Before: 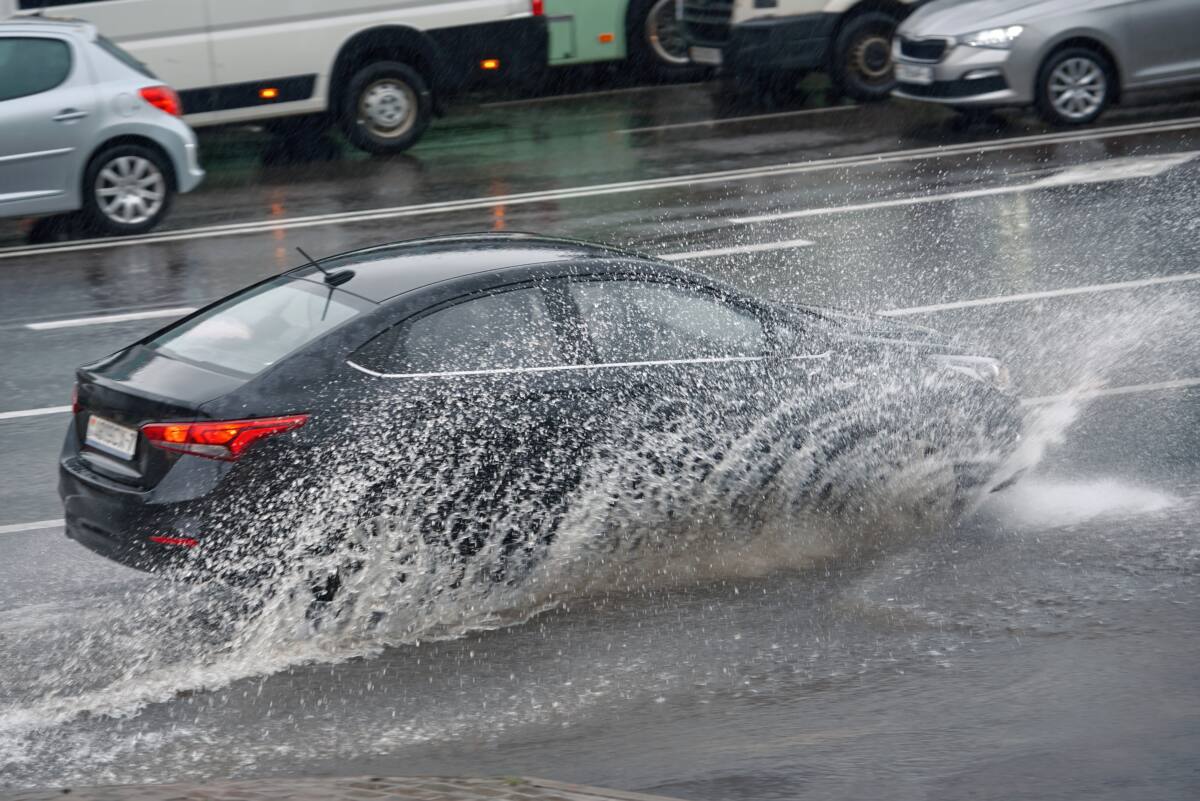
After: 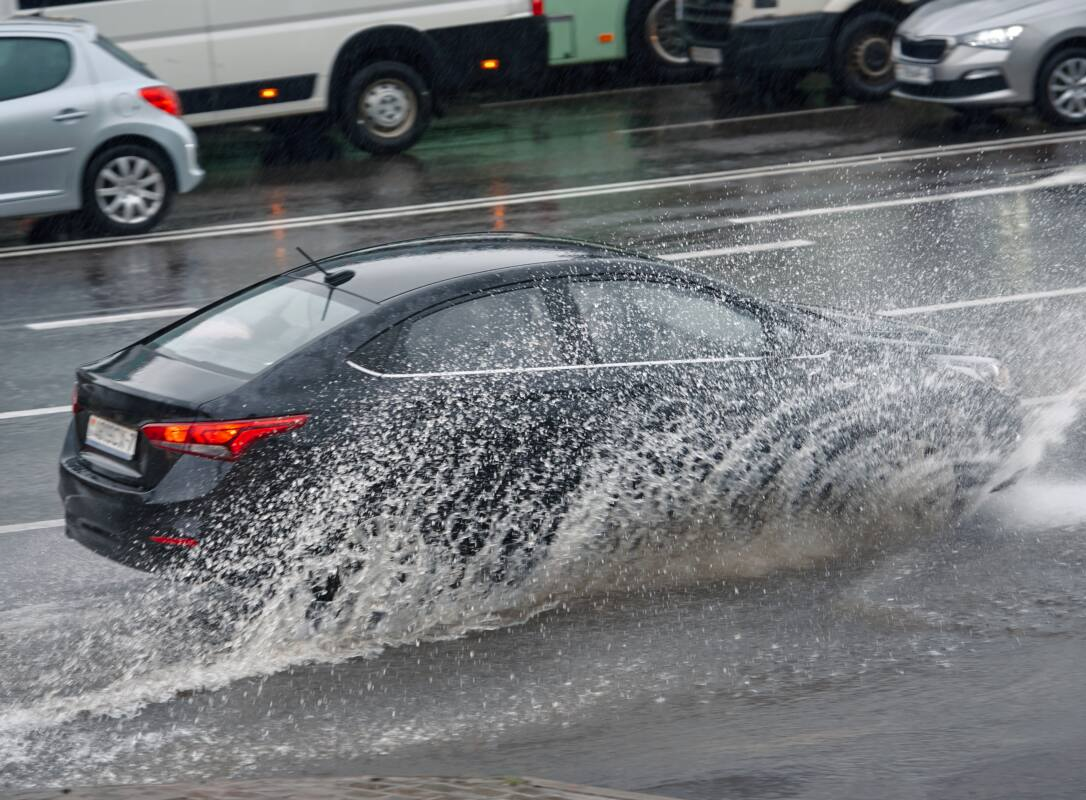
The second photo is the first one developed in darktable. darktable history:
tone curve: curves: ch0 [(0, 0) (0.161, 0.144) (0.501, 0.497) (1, 1)], preserve colors none
crop: right 9.498%, bottom 0.046%
